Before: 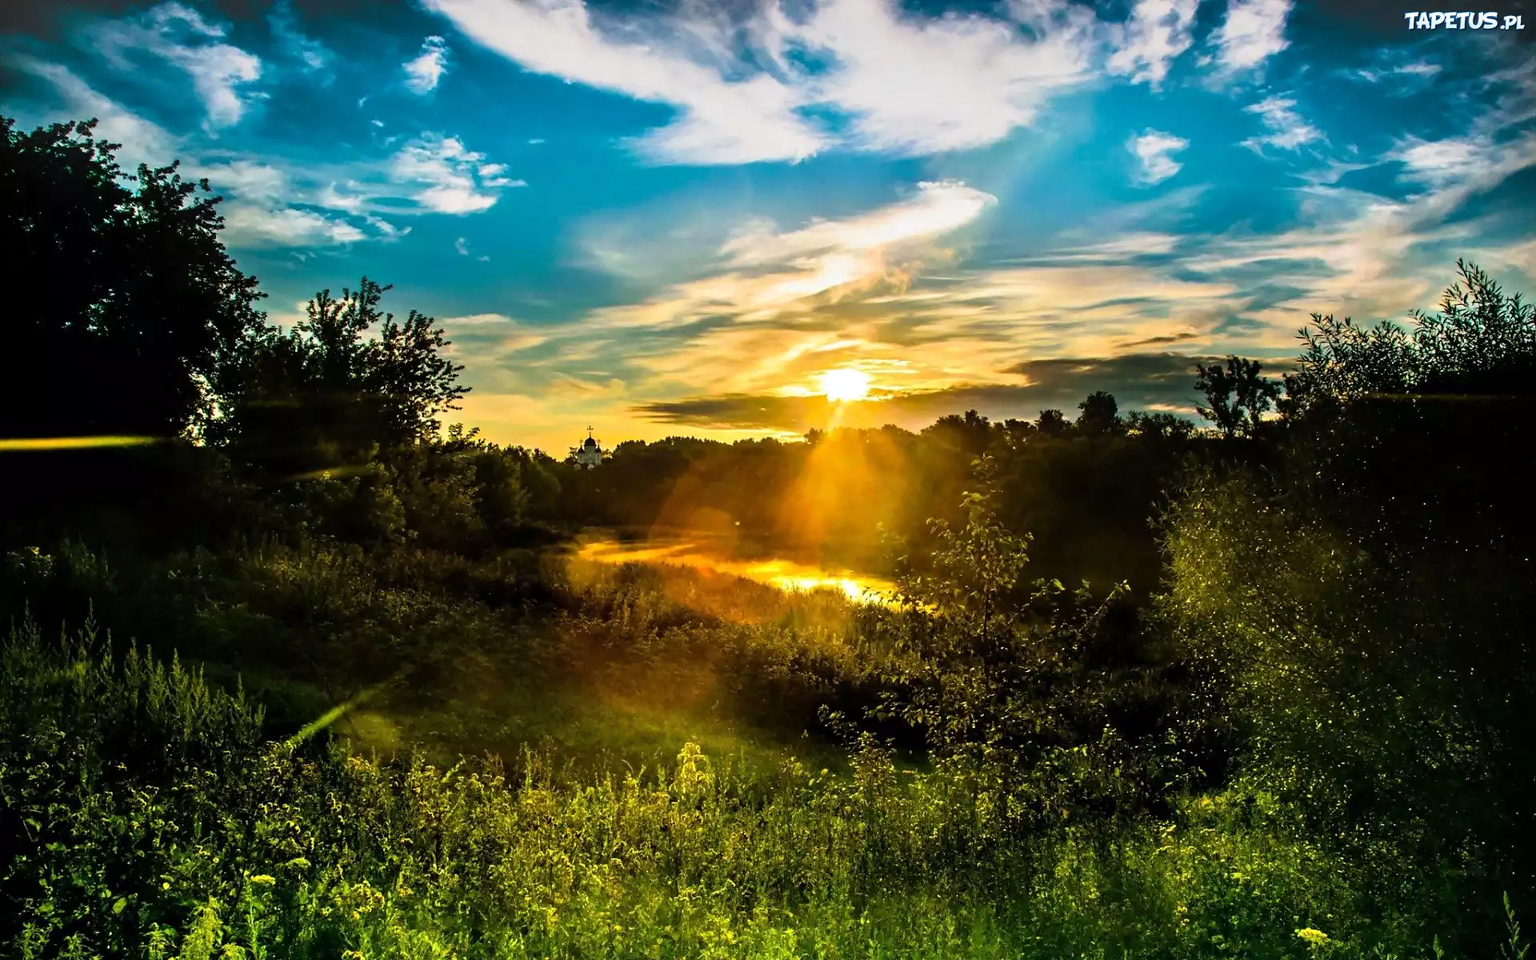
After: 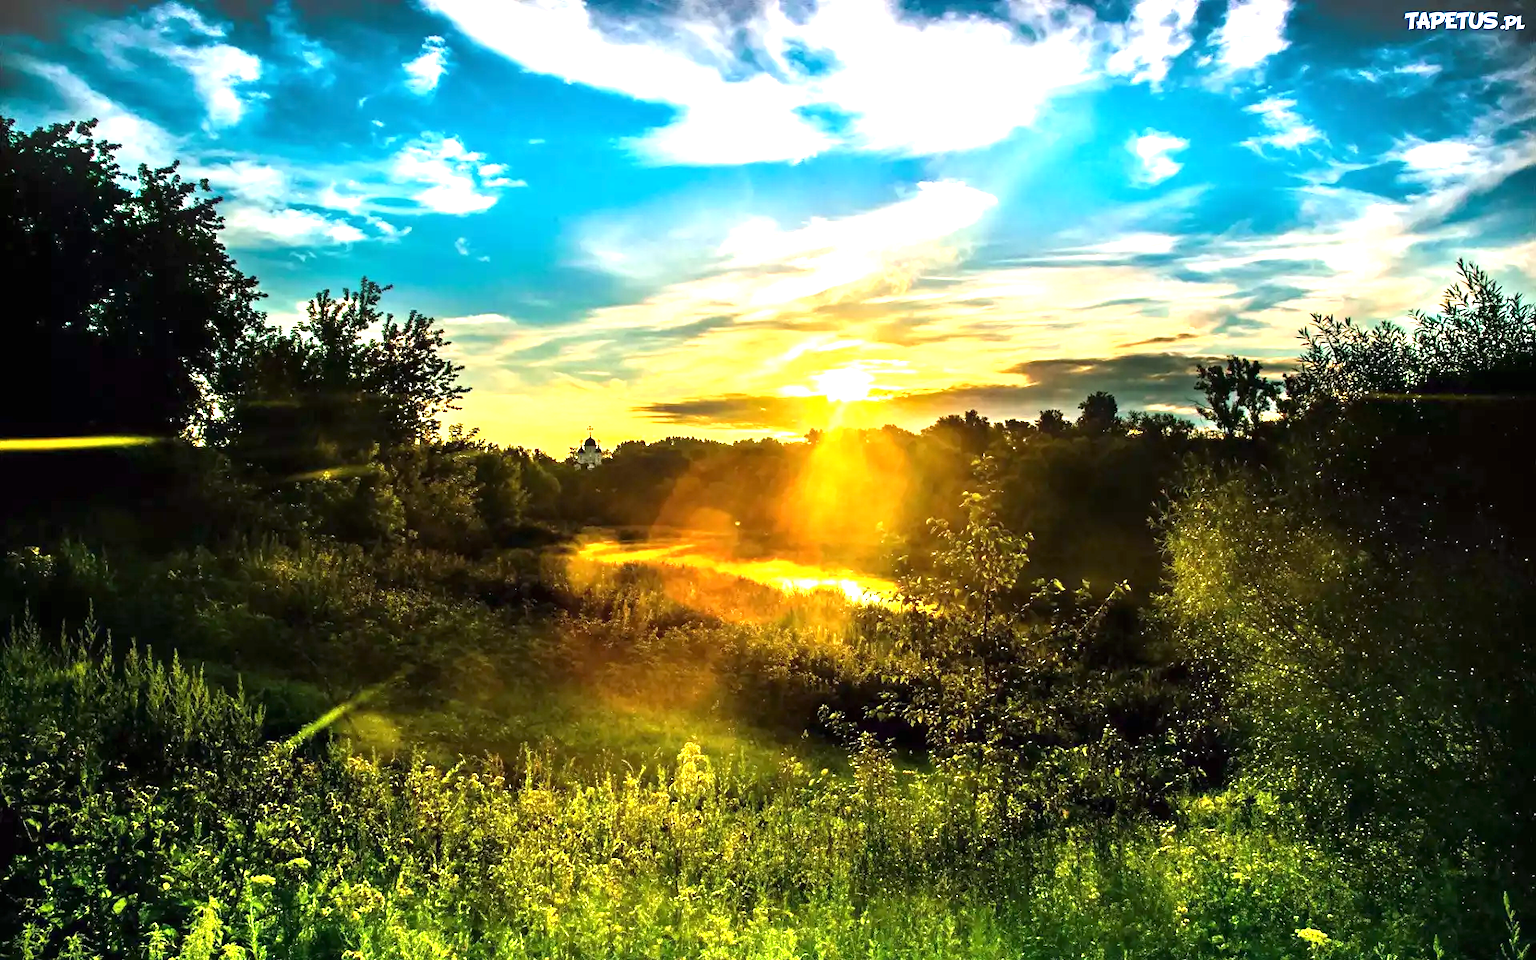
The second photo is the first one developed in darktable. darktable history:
tone equalizer: on, module defaults
exposure: black level correction 0, exposure 1.198 EV, compensate exposure bias true, compensate highlight preservation false
